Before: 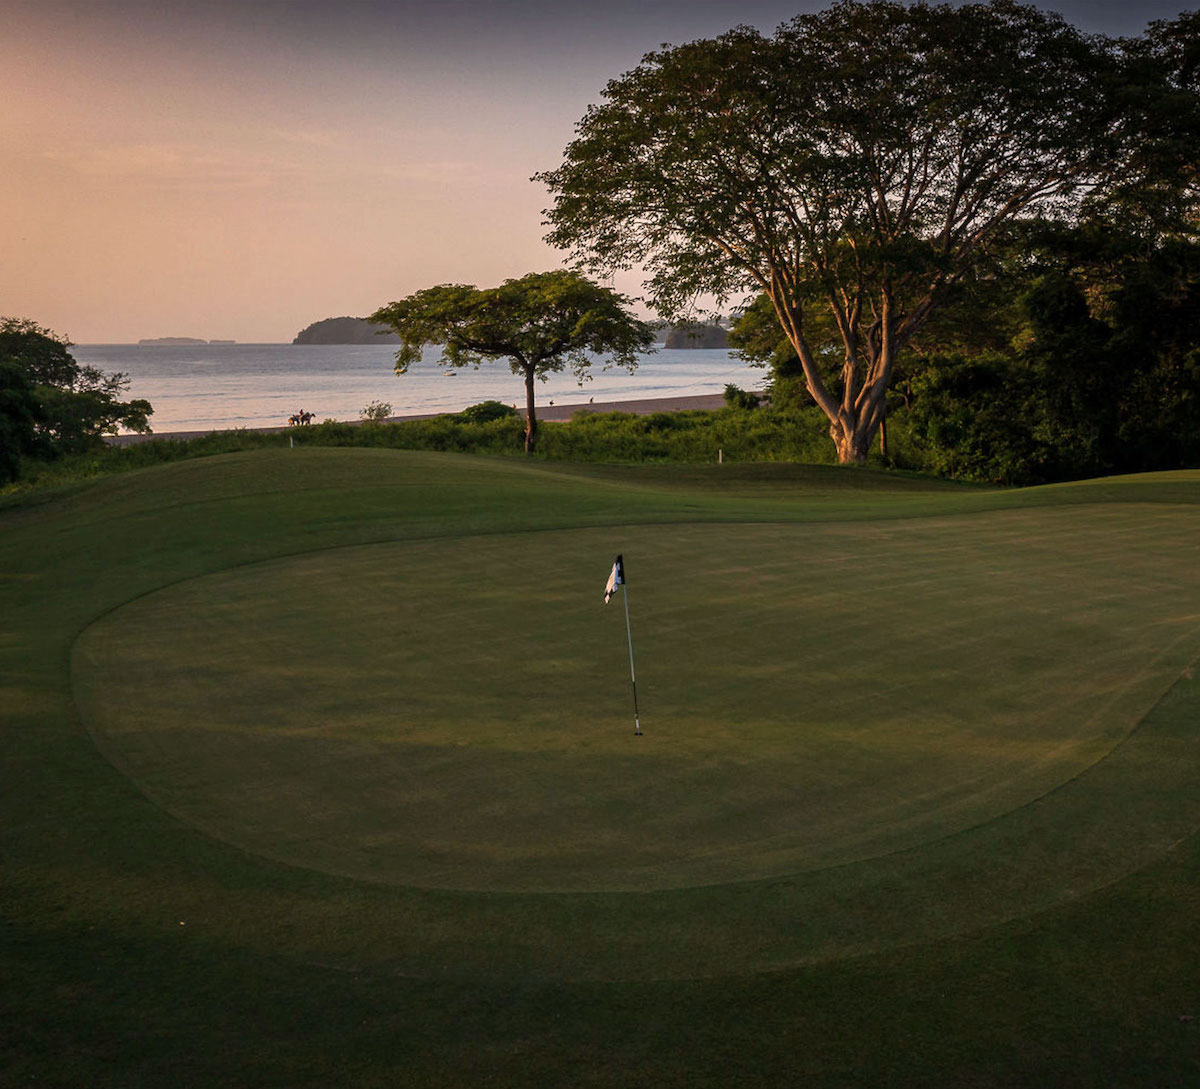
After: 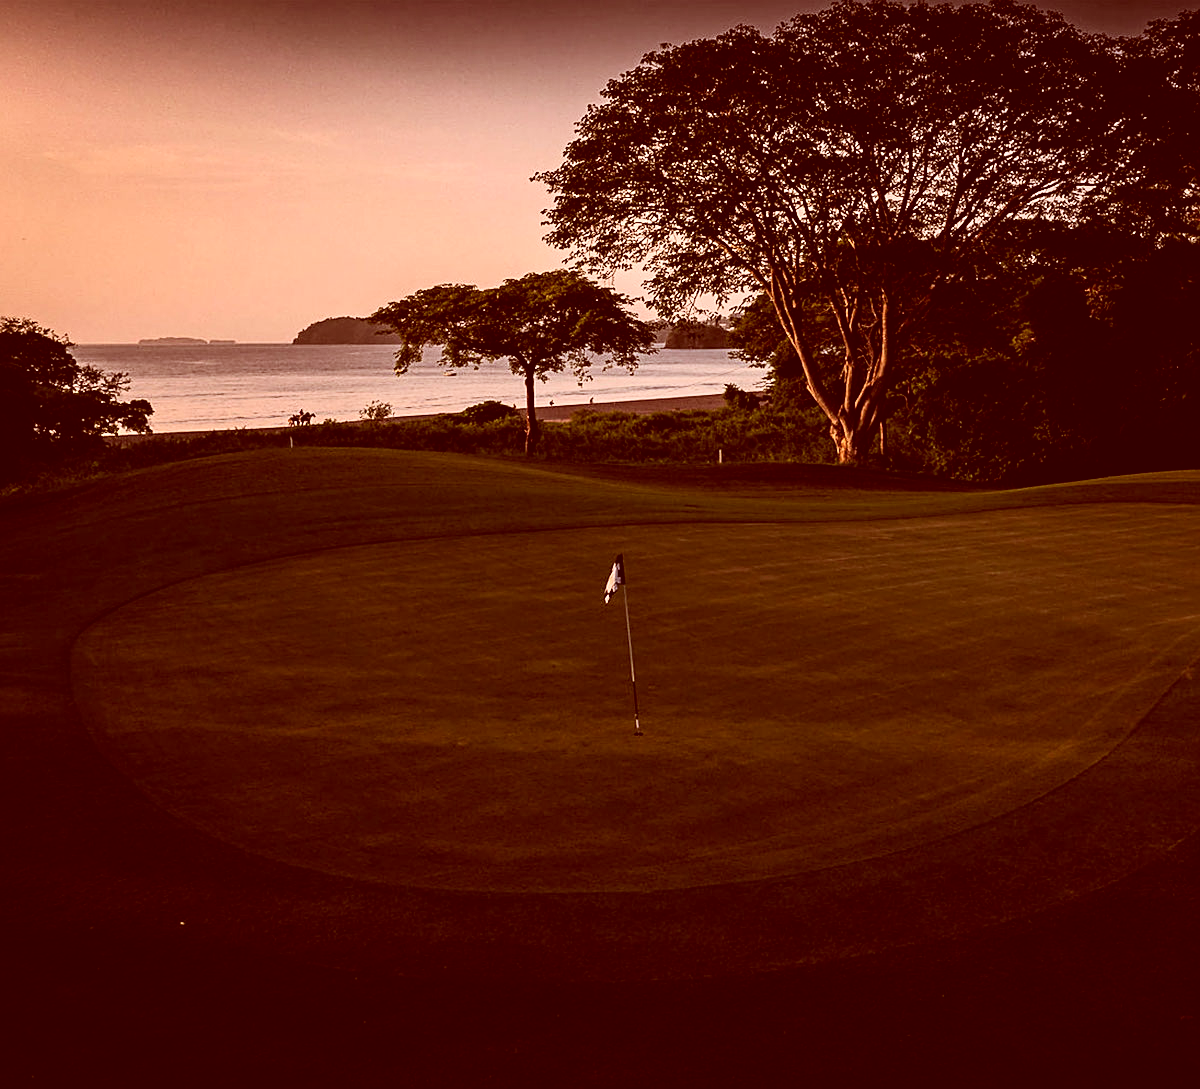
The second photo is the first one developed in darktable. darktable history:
sharpen: on, module defaults
color correction: highlights a* 9.03, highlights b* 8.71, shadows a* 40, shadows b* 40, saturation 0.8
tone curve: curves: ch0 [(0, 0) (0.137, 0.063) (0.255, 0.176) (0.502, 0.502) (0.749, 0.839) (1, 1)], color space Lab, linked channels, preserve colors none
